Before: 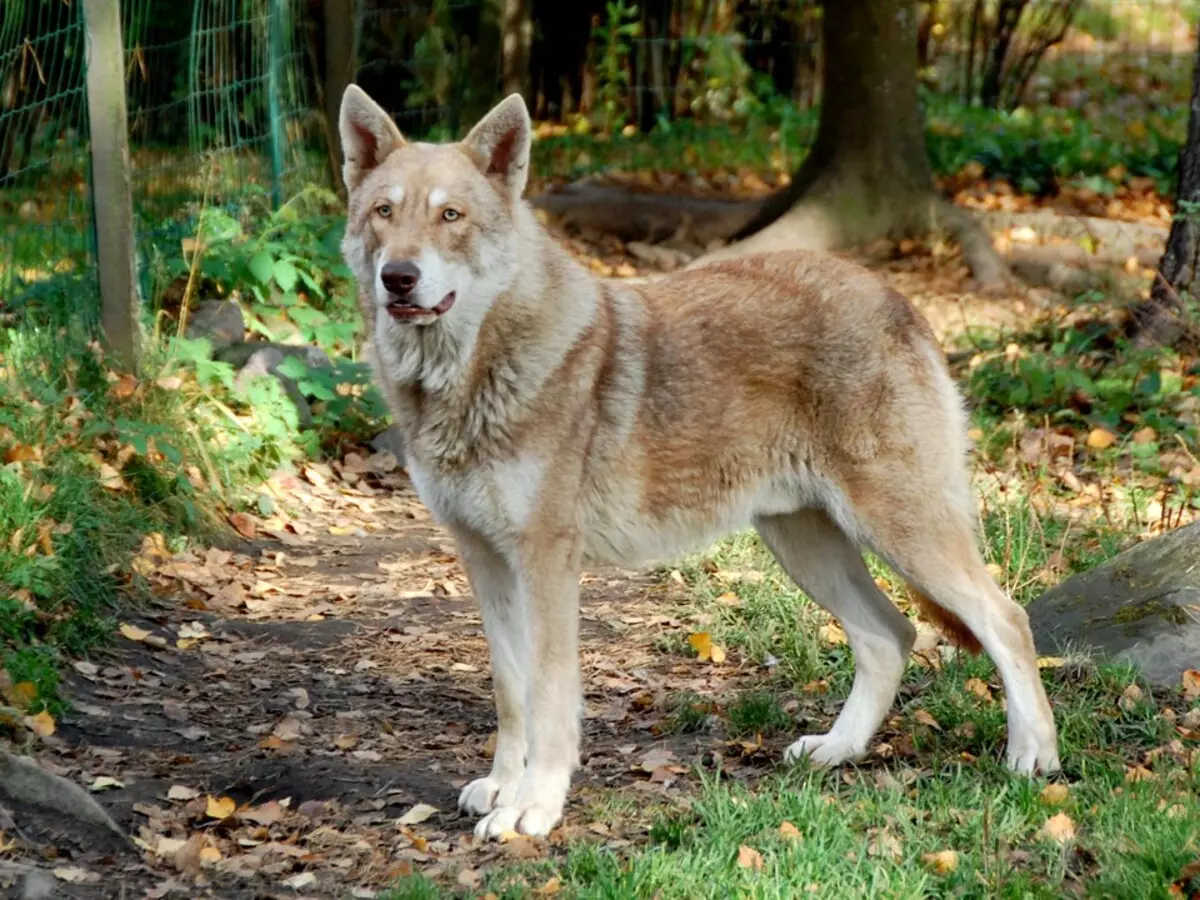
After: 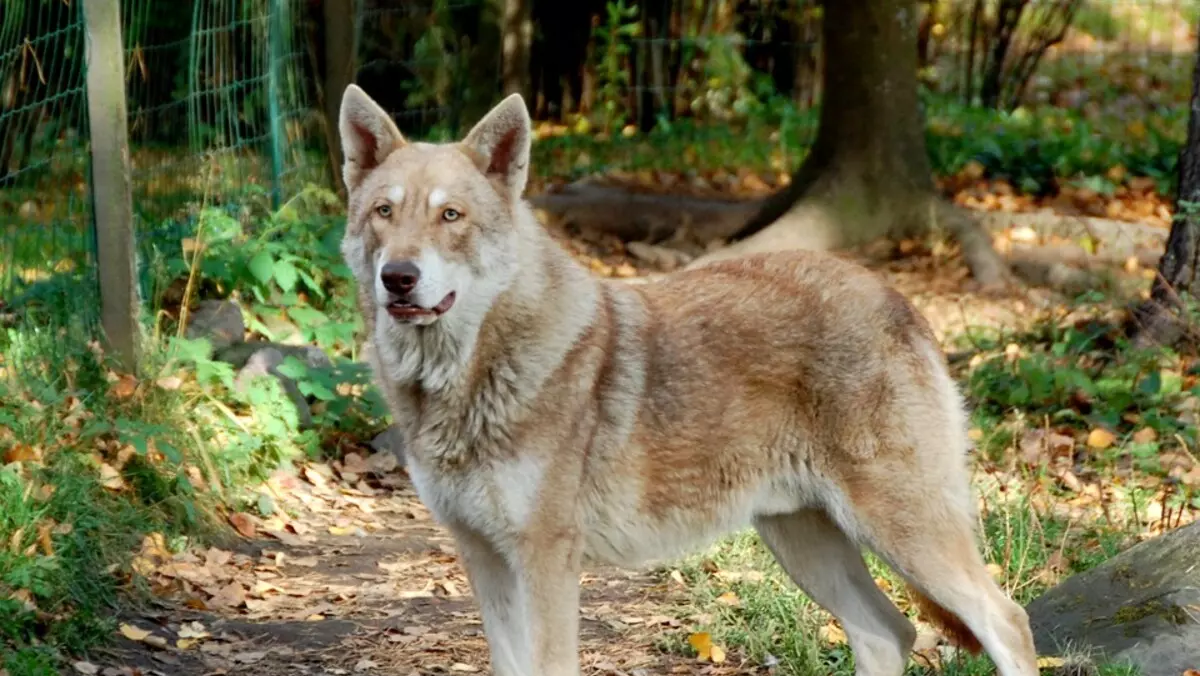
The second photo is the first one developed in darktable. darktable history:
crop: bottom 24.793%
